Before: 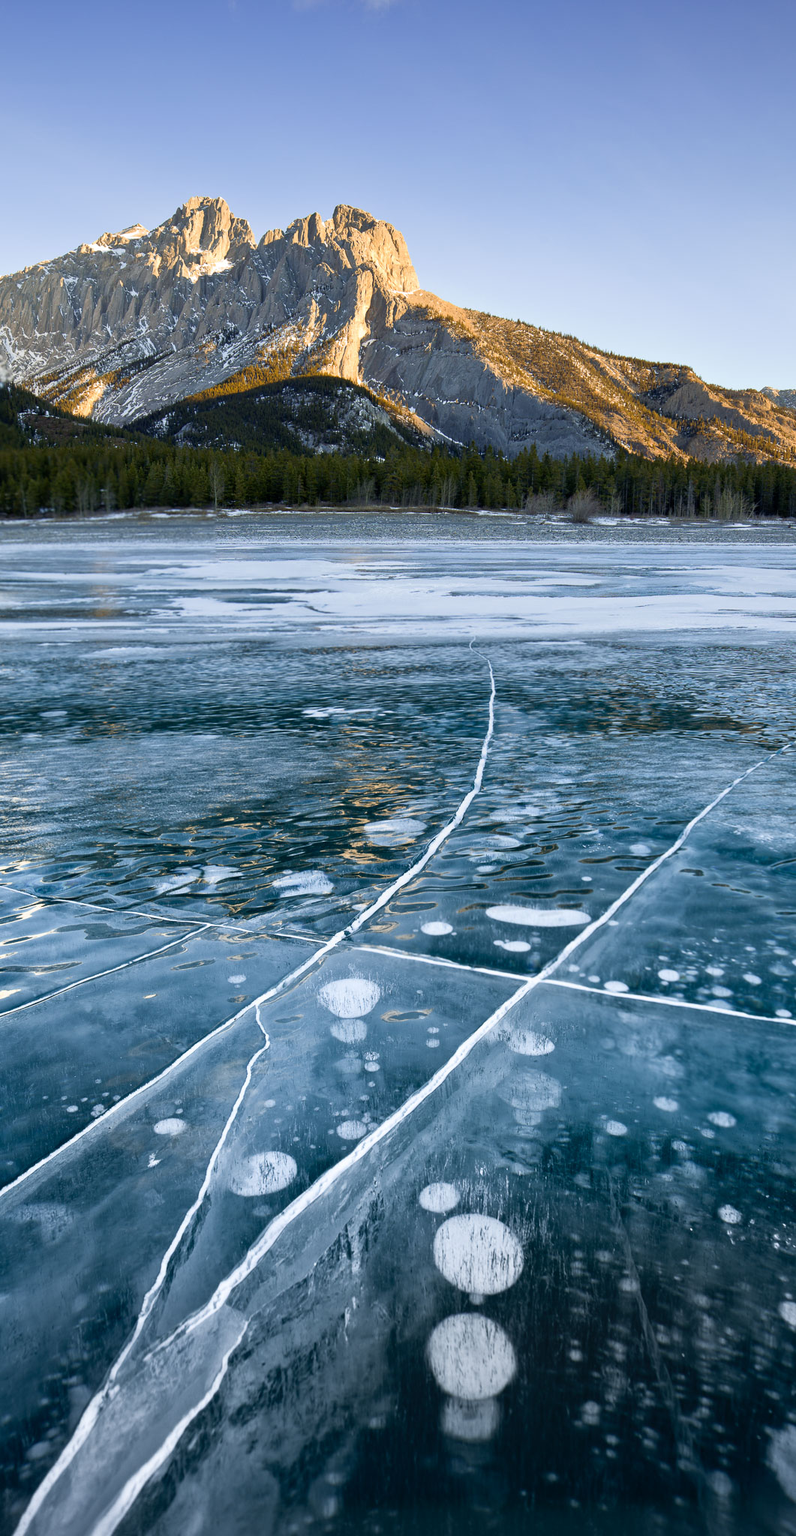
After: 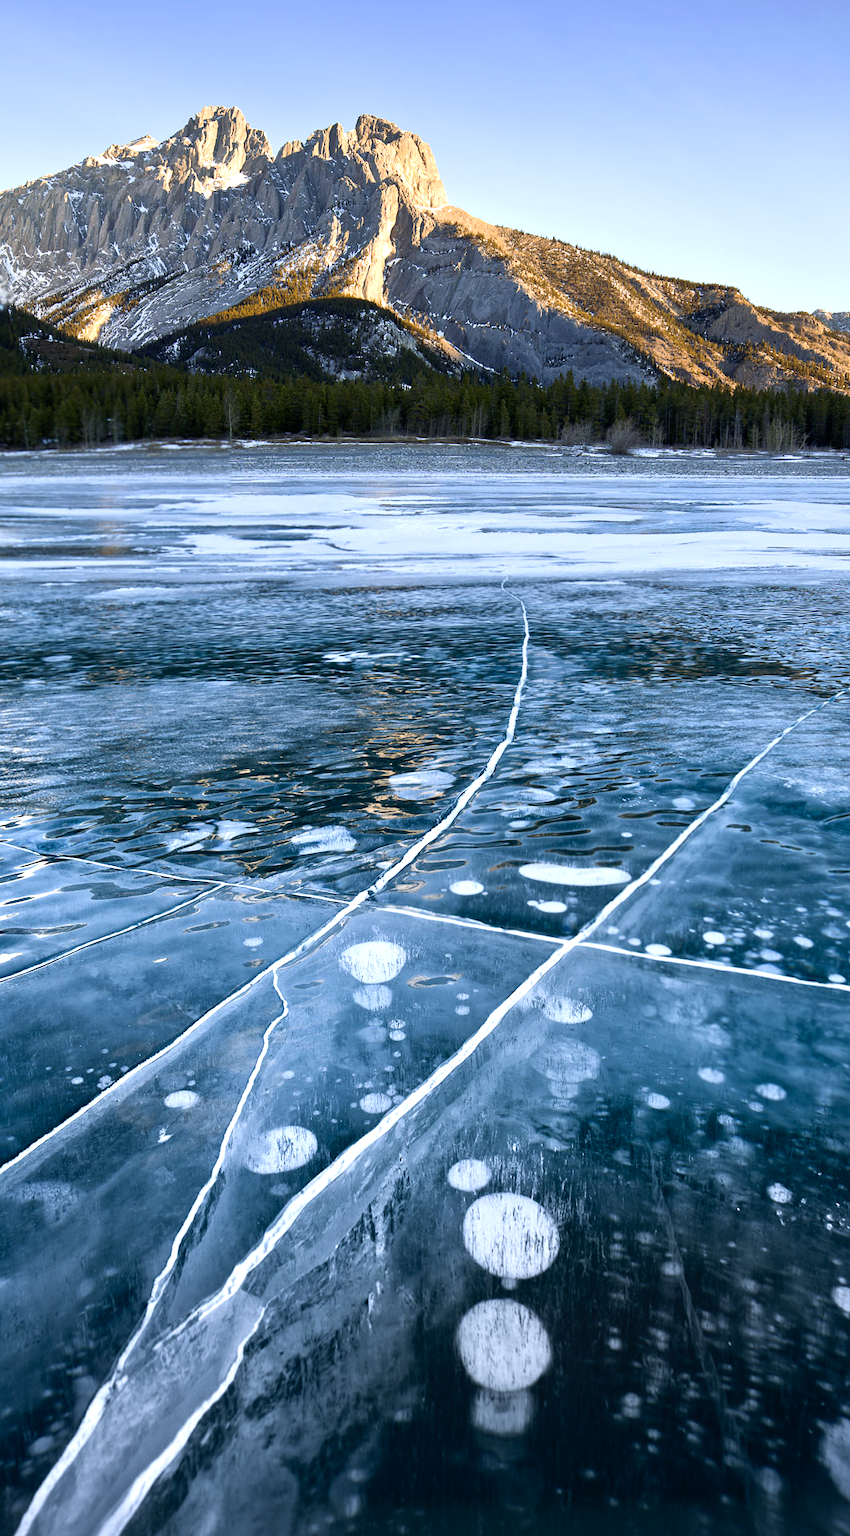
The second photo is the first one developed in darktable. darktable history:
color calibration: illuminant as shot in camera, x 0.358, y 0.373, temperature 4628.91 K
crop and rotate: top 6.389%
tone equalizer: -8 EV -0.406 EV, -7 EV -0.387 EV, -6 EV -0.356 EV, -5 EV -0.203 EV, -3 EV 0.208 EV, -2 EV 0.322 EV, -1 EV 0.396 EV, +0 EV 0.441 EV, edges refinement/feathering 500, mask exposure compensation -1.57 EV, preserve details no
